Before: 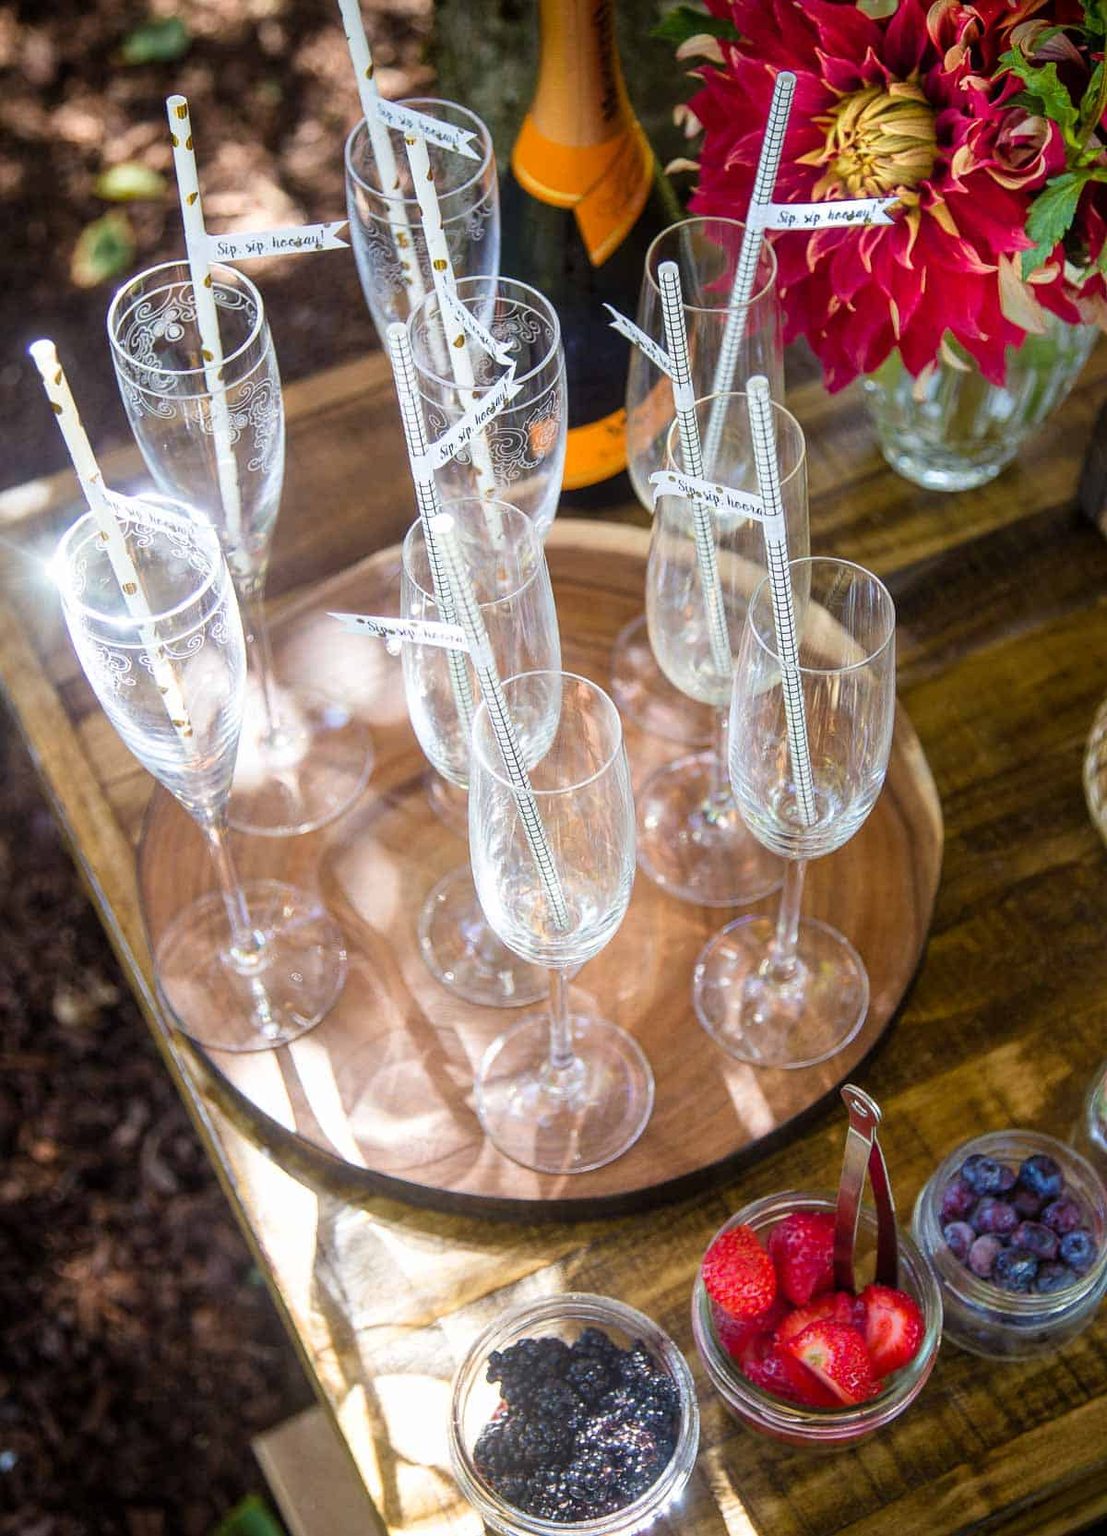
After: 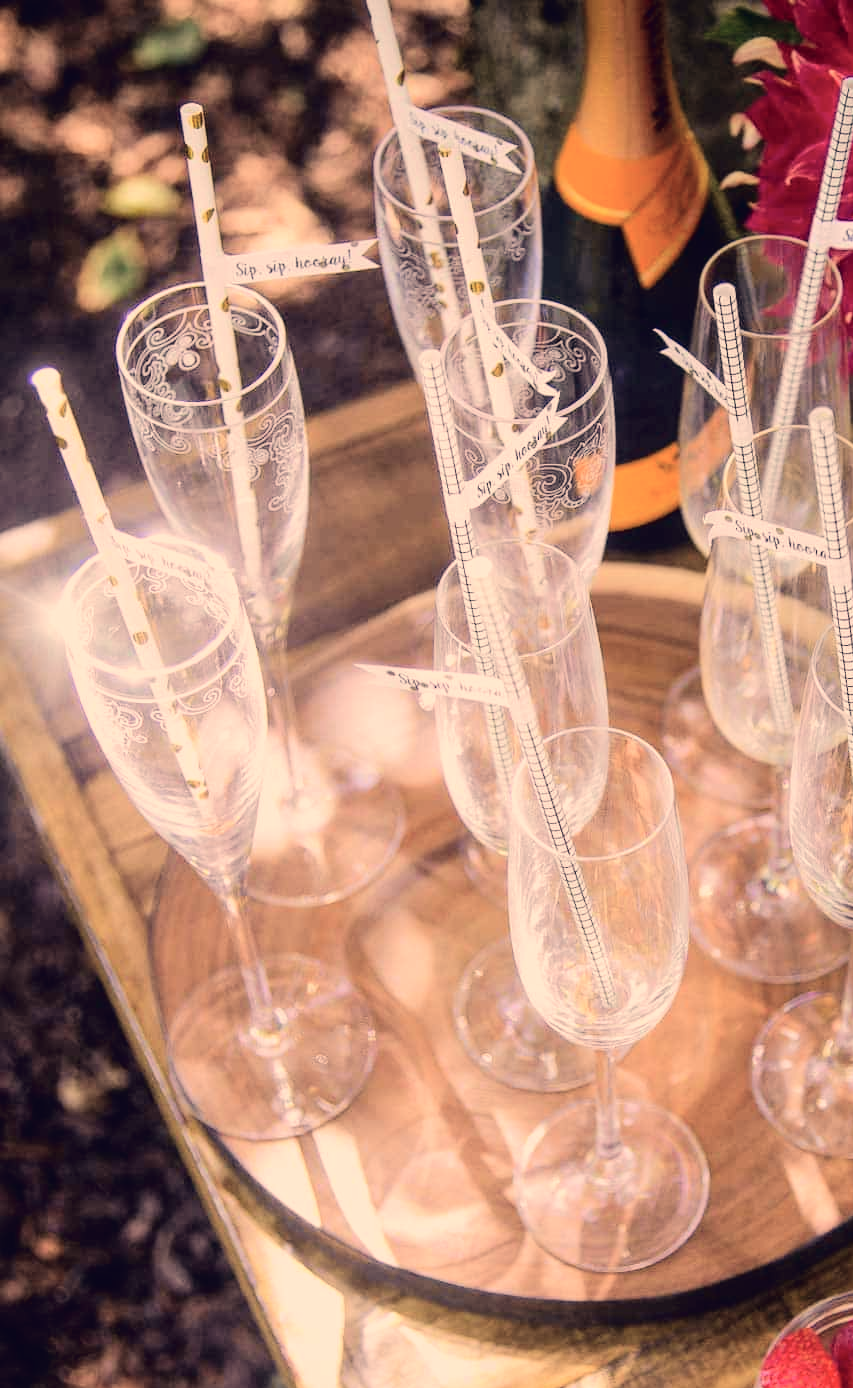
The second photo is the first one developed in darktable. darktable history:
color correction: highlights a* 19.59, highlights b* 27.49, shadows a* 3.46, shadows b* -17.28, saturation 0.73
white balance: emerald 1
tone curve: curves: ch0 [(0, 0.019) (0.066, 0.043) (0.189, 0.182) (0.359, 0.417) (0.485, 0.576) (0.656, 0.734) (0.851, 0.861) (0.997, 0.959)]; ch1 [(0, 0) (0.179, 0.123) (0.381, 0.36) (0.425, 0.41) (0.474, 0.472) (0.499, 0.501) (0.514, 0.517) (0.571, 0.584) (0.649, 0.677) (0.812, 0.856) (1, 1)]; ch2 [(0, 0) (0.246, 0.214) (0.421, 0.427) (0.459, 0.484) (0.5, 0.504) (0.518, 0.523) (0.529, 0.544) (0.56, 0.581) (0.617, 0.631) (0.744, 0.734) (0.867, 0.821) (0.993, 0.889)], color space Lab, independent channels, preserve colors none
crop: right 28.885%, bottom 16.626%
